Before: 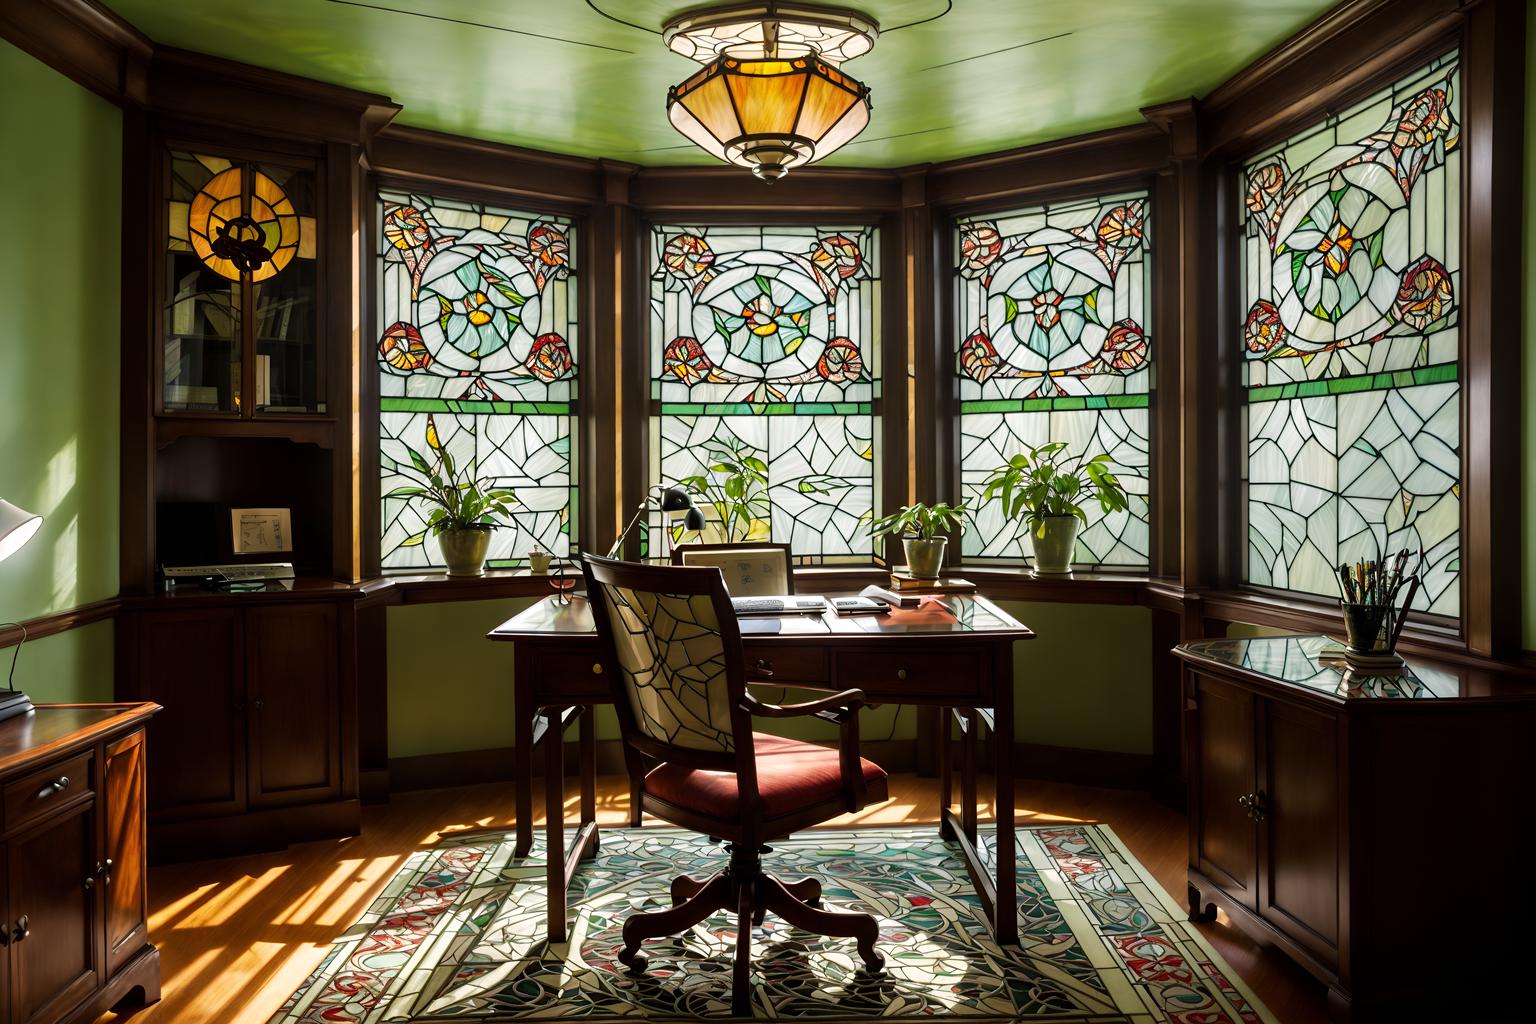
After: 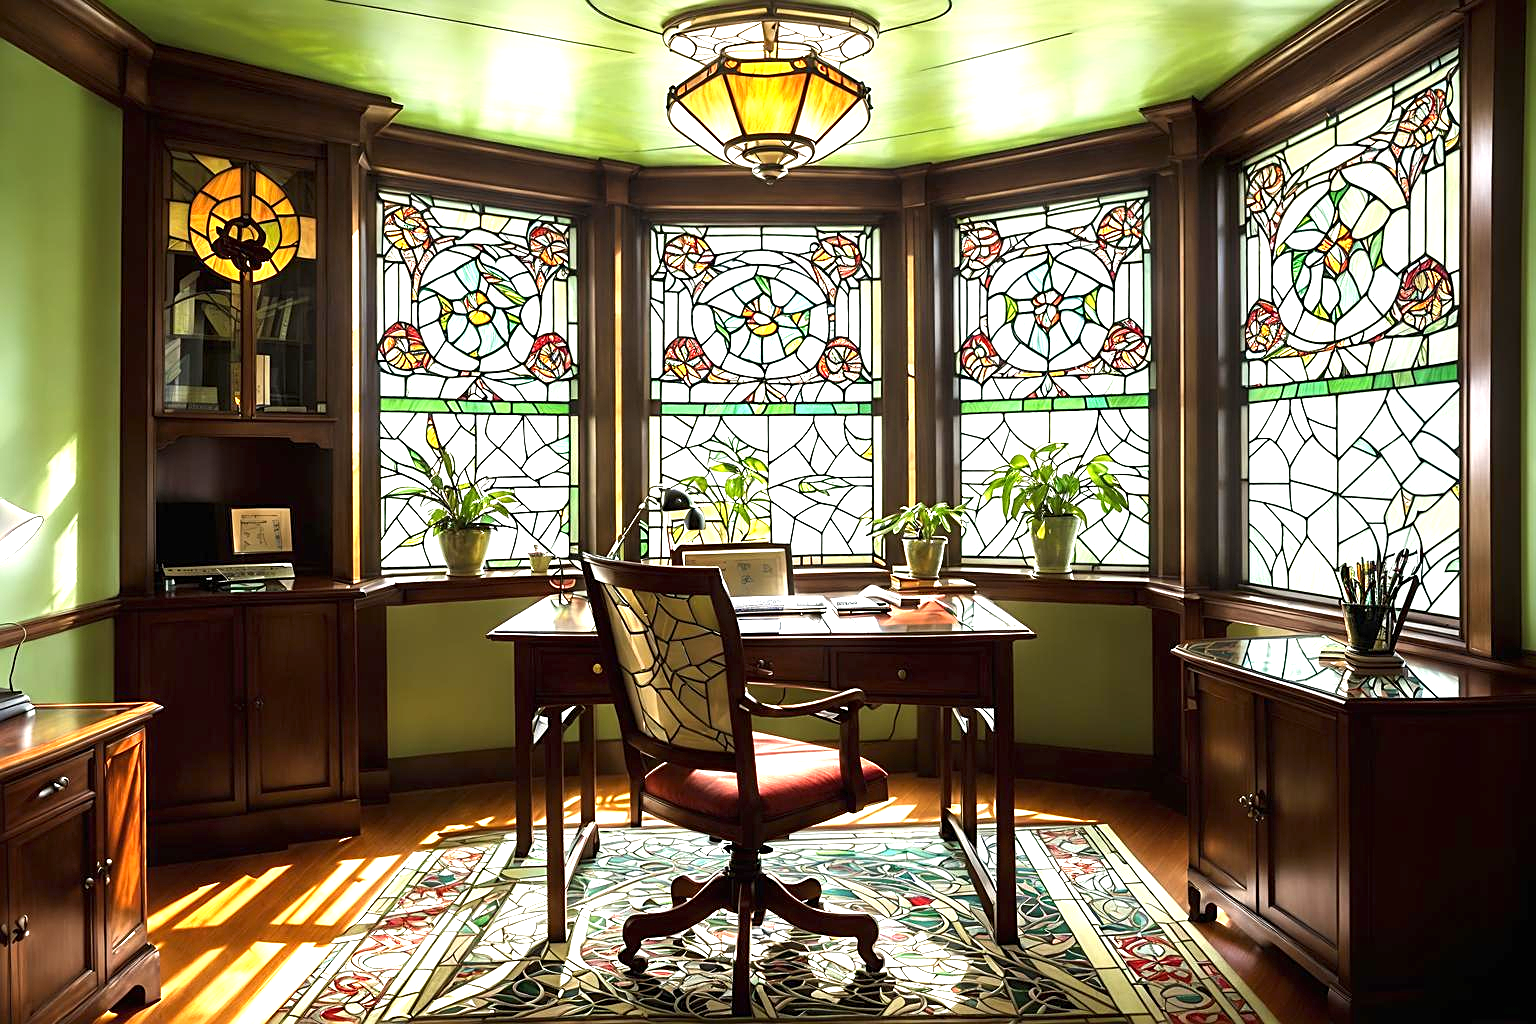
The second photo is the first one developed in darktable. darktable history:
sharpen: on, module defaults
tone equalizer: on, module defaults
exposure: black level correction 0, exposure 1.35 EV, compensate exposure bias true, compensate highlight preservation false
